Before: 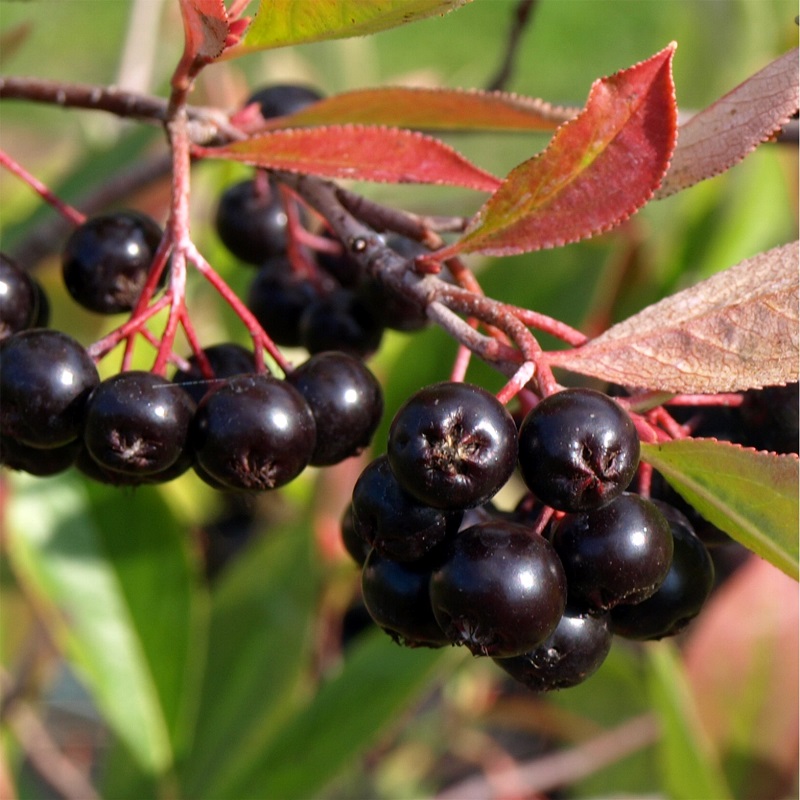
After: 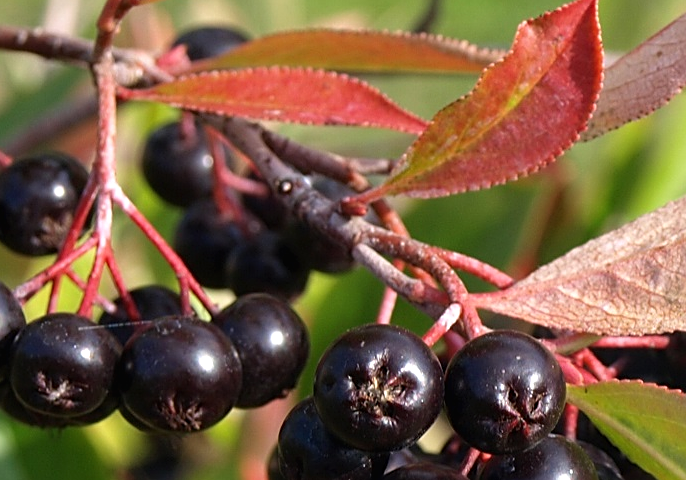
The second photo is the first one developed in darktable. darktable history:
tone equalizer: on, module defaults
exposure: black level correction -0.001, exposure 0.08 EV, compensate highlight preservation false
sharpen: on, module defaults
crop and rotate: left 9.349%, top 7.354%, right 4.803%, bottom 32.597%
